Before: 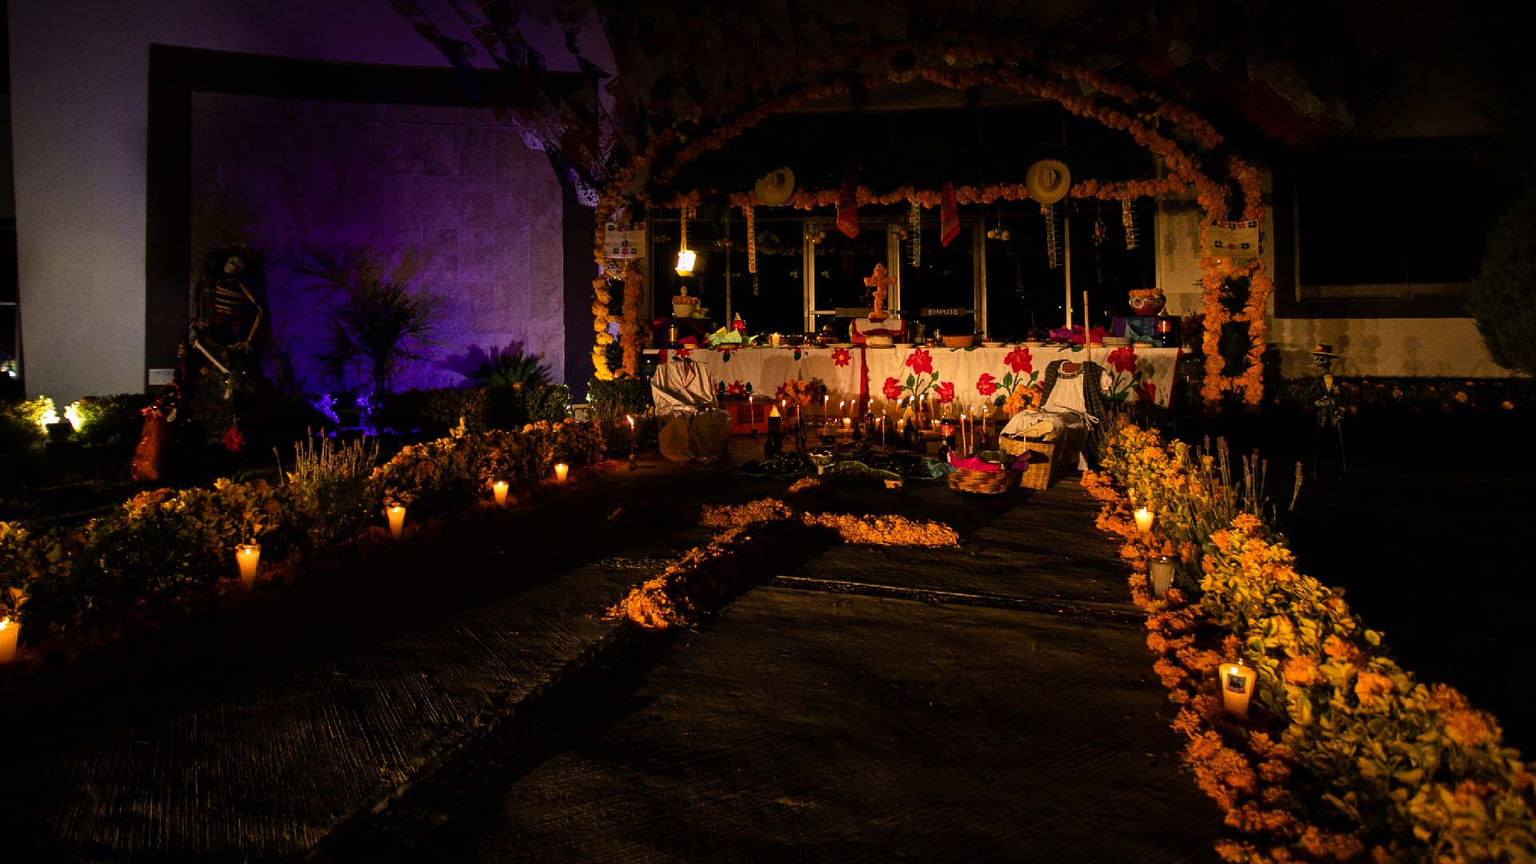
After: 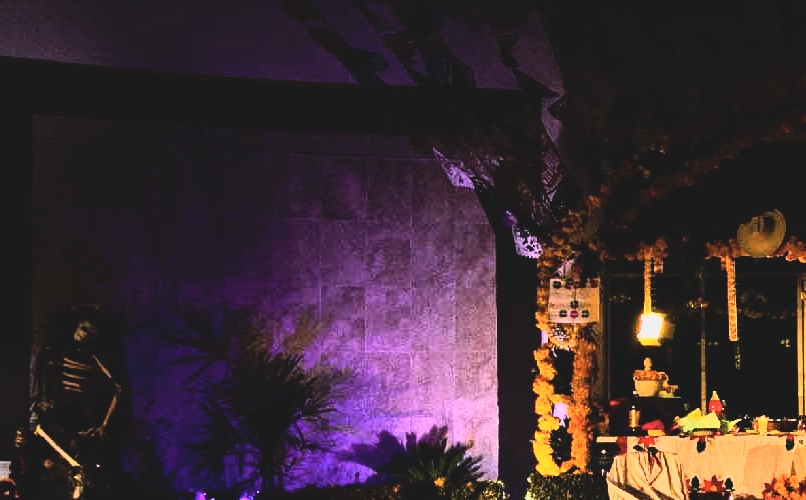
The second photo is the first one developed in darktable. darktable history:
exposure: exposure 1.089 EV, compensate highlight preservation false
crop and rotate: left 10.817%, top 0.062%, right 47.194%, bottom 53.626%
contrast brightness saturation: contrast -0.15, brightness 0.05, saturation -0.12
rgb curve: curves: ch0 [(0, 0) (0.21, 0.15) (0.24, 0.21) (0.5, 0.75) (0.75, 0.96) (0.89, 0.99) (1, 1)]; ch1 [(0, 0.02) (0.21, 0.13) (0.25, 0.2) (0.5, 0.67) (0.75, 0.9) (0.89, 0.97) (1, 1)]; ch2 [(0, 0.02) (0.21, 0.13) (0.25, 0.2) (0.5, 0.67) (0.75, 0.9) (0.89, 0.97) (1, 1)], compensate middle gray true
